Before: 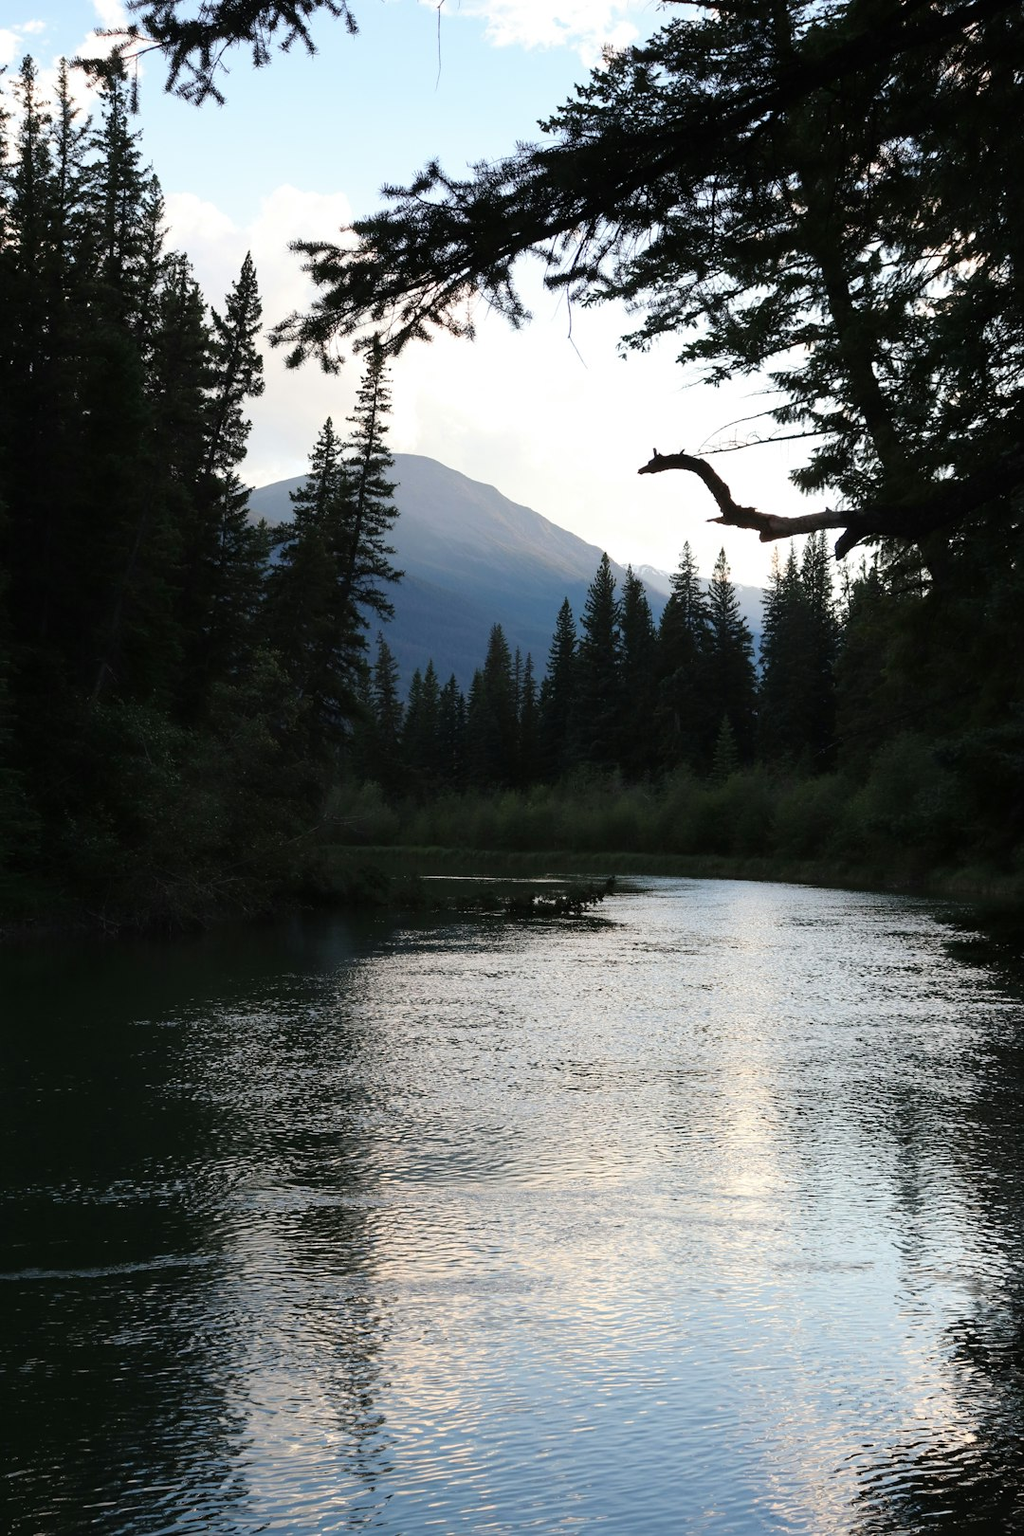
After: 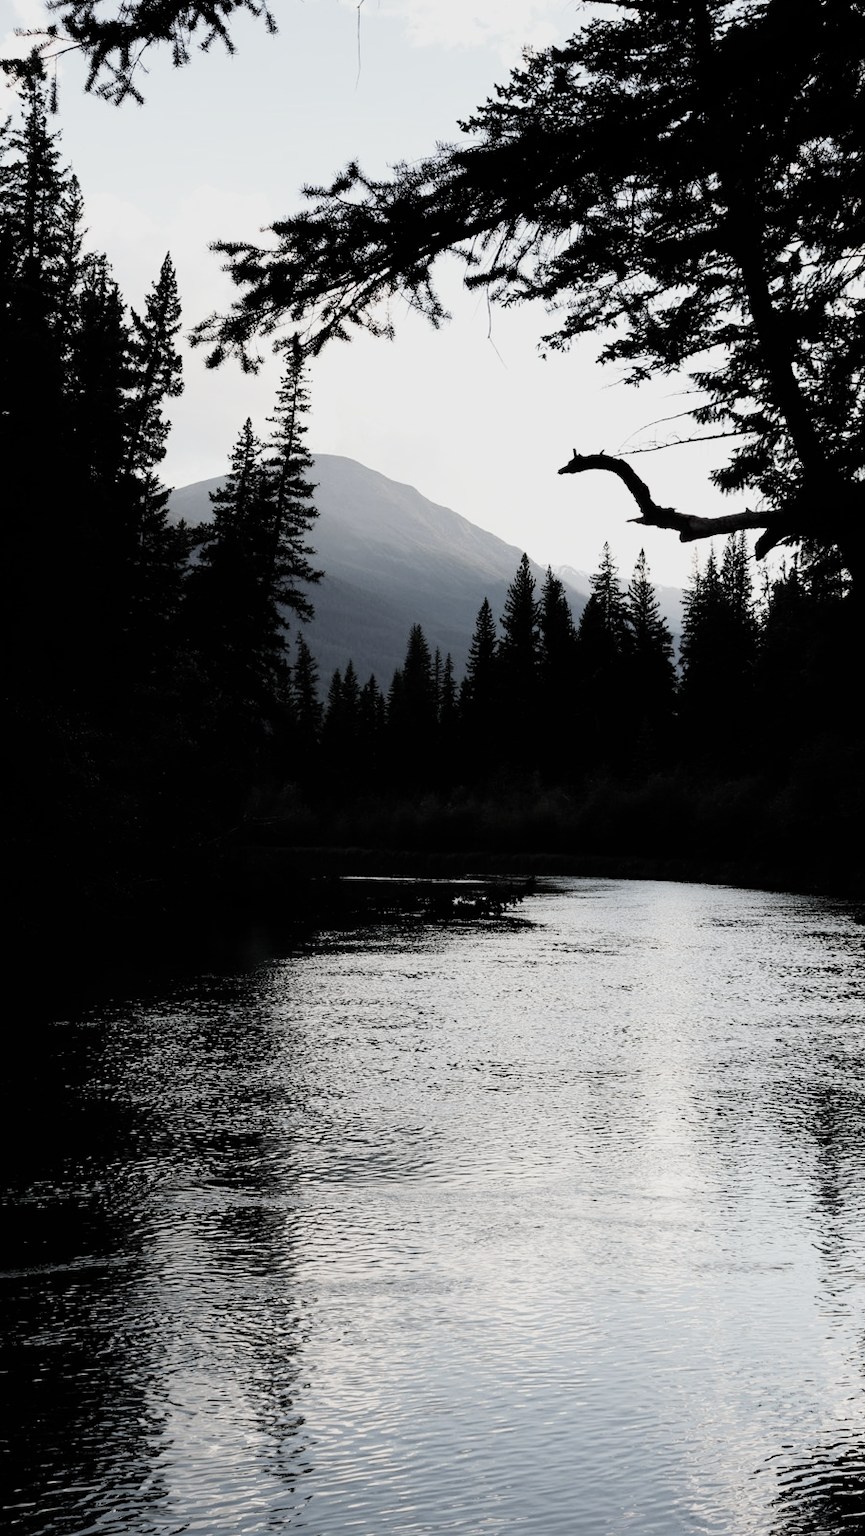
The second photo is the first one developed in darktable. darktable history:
crop: left 7.961%, right 7.521%
filmic rgb: black relative exposure -8.03 EV, white relative exposure 4.05 EV, hardness 4.15, contrast 1.376, color science v4 (2020)
color zones: curves: ch1 [(0, 0.34) (0.143, 0.164) (0.286, 0.152) (0.429, 0.176) (0.571, 0.173) (0.714, 0.188) (0.857, 0.199) (1, 0.34)]
